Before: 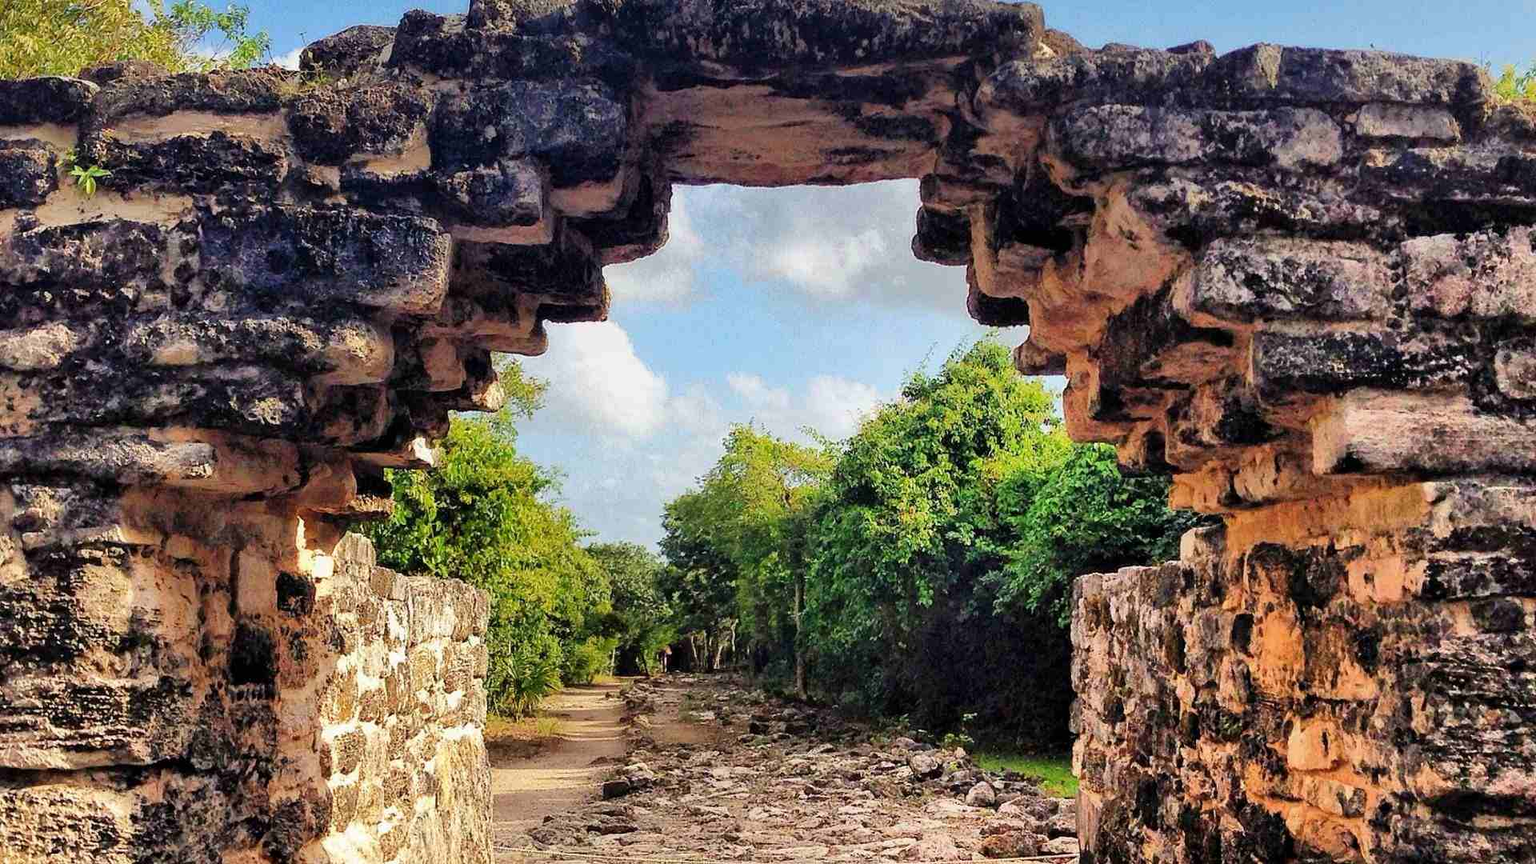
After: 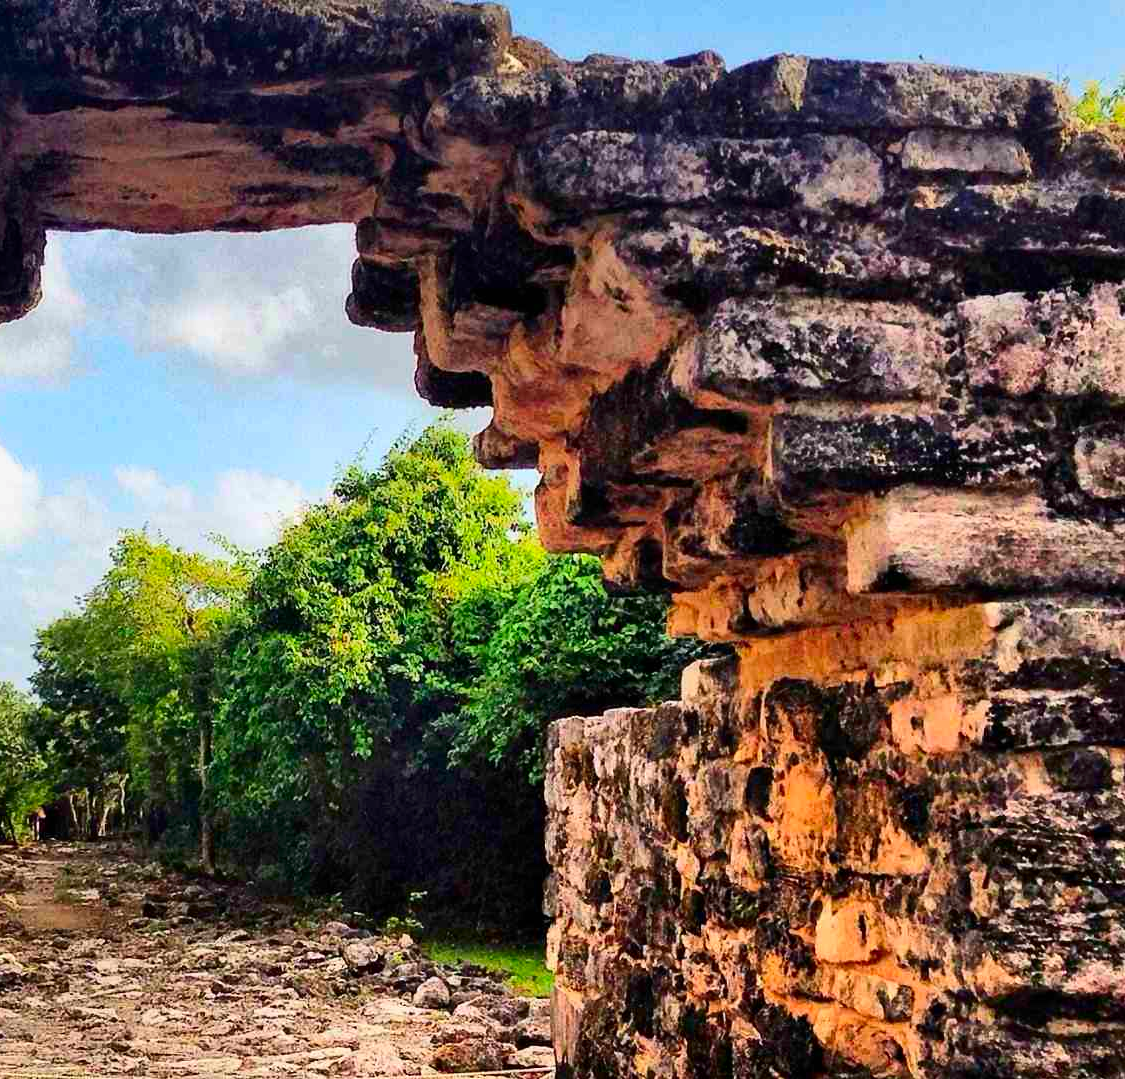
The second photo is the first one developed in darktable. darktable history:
crop: left 41.402%
contrast brightness saturation: contrast 0.18, saturation 0.3
